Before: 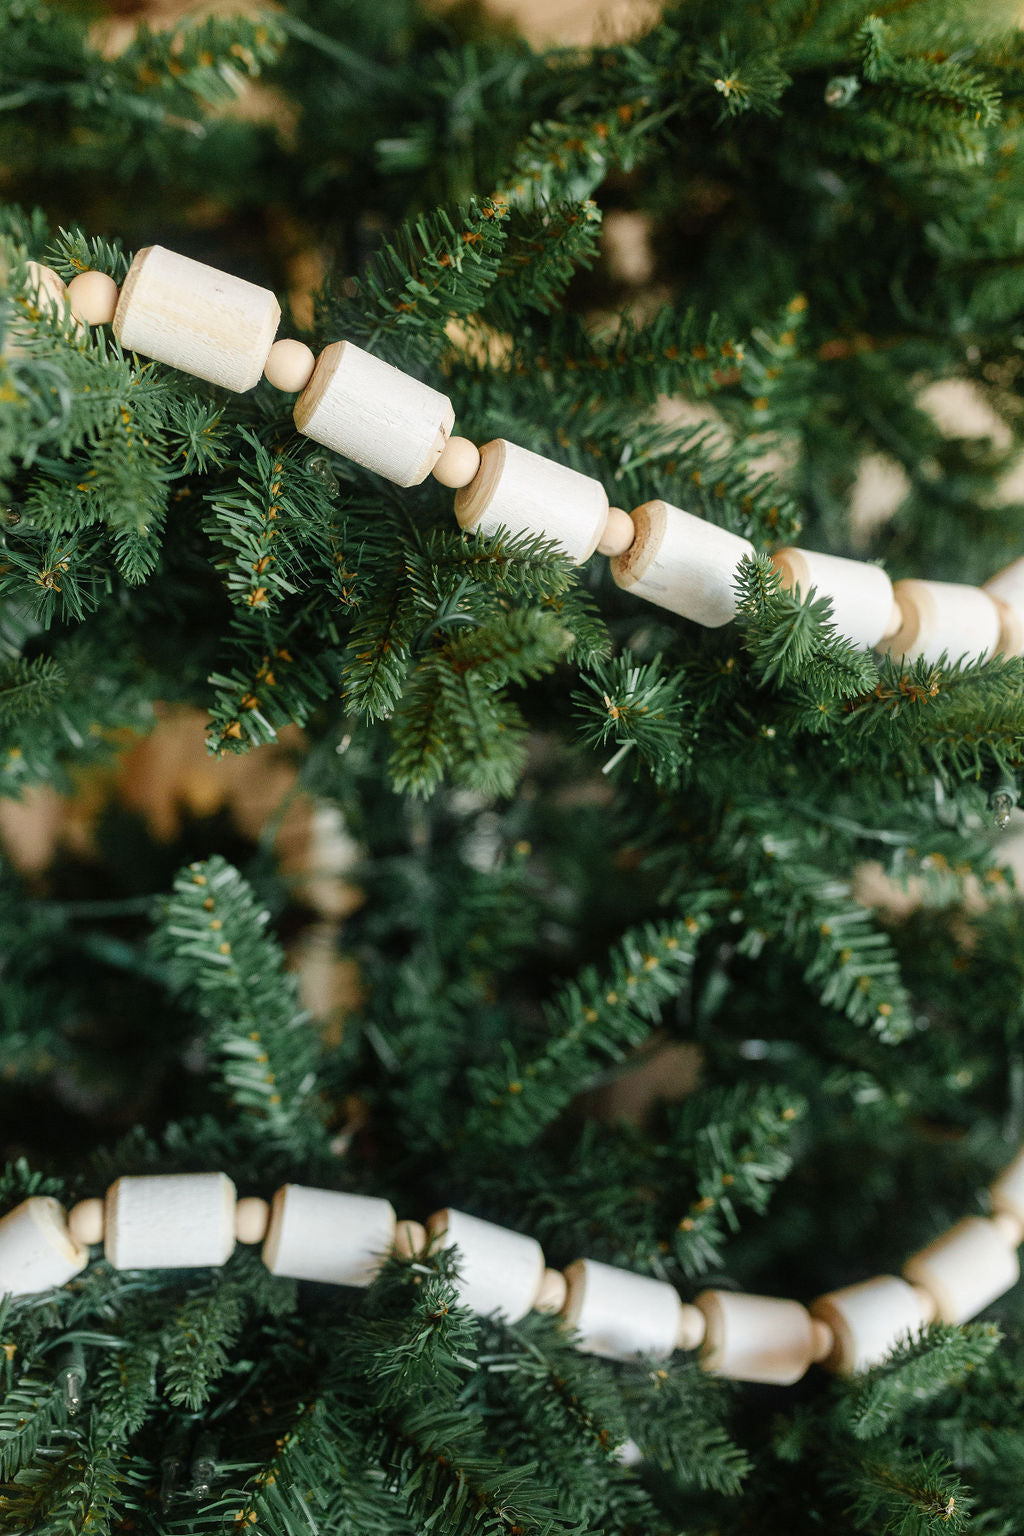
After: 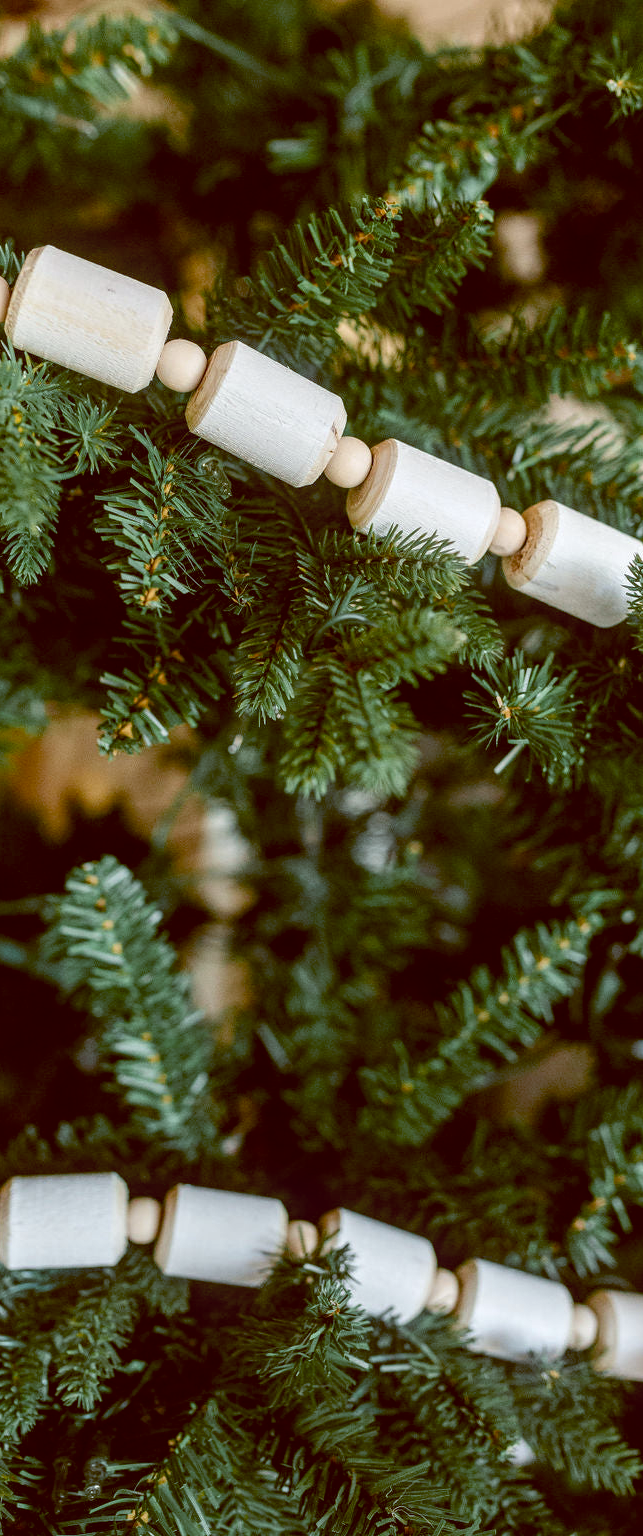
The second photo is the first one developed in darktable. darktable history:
crop: left 10.644%, right 26.528%
local contrast: on, module defaults
color balance: lift [1, 1.015, 1.004, 0.985], gamma [1, 0.958, 0.971, 1.042], gain [1, 0.956, 0.977, 1.044]
